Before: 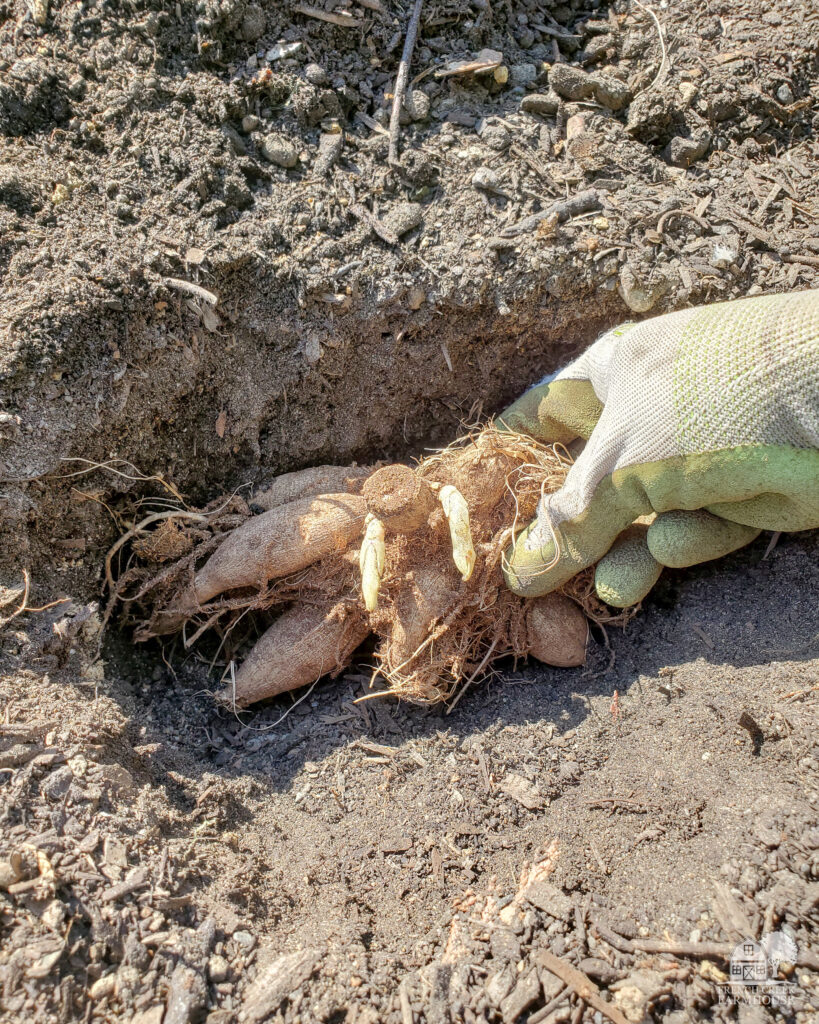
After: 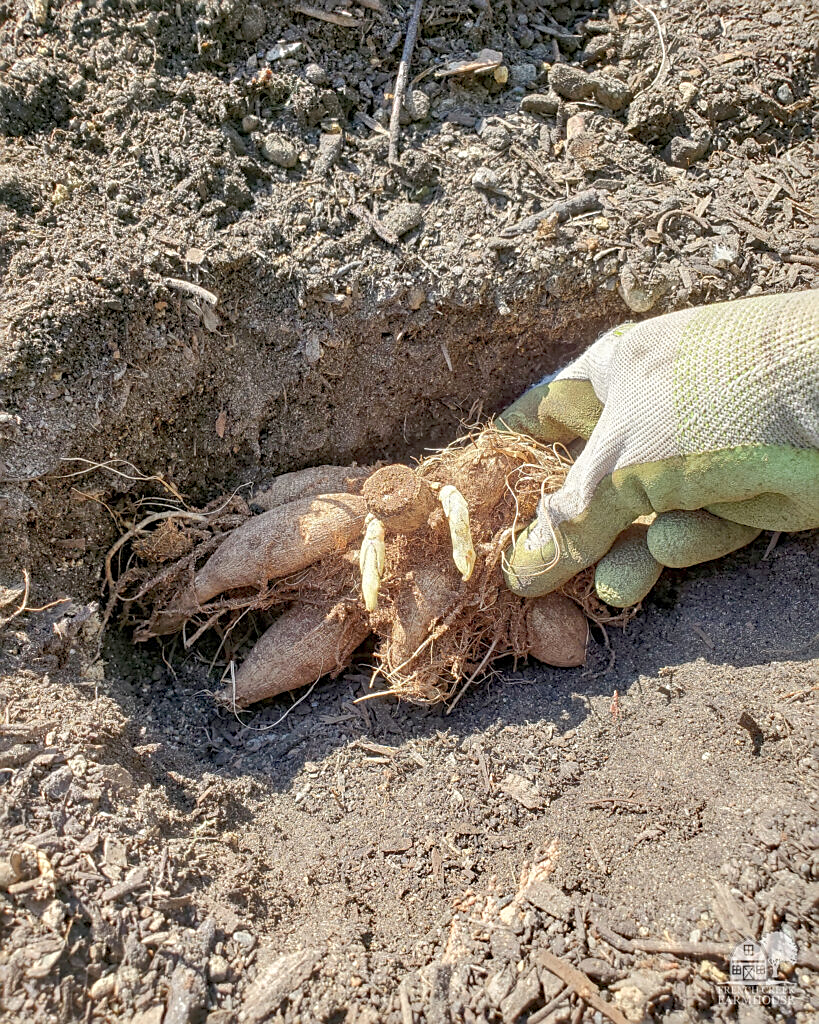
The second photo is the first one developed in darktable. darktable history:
rgb curve: curves: ch0 [(0, 0) (0.093, 0.159) (0.241, 0.265) (0.414, 0.42) (1, 1)], compensate middle gray true, preserve colors basic power
sharpen: on, module defaults
